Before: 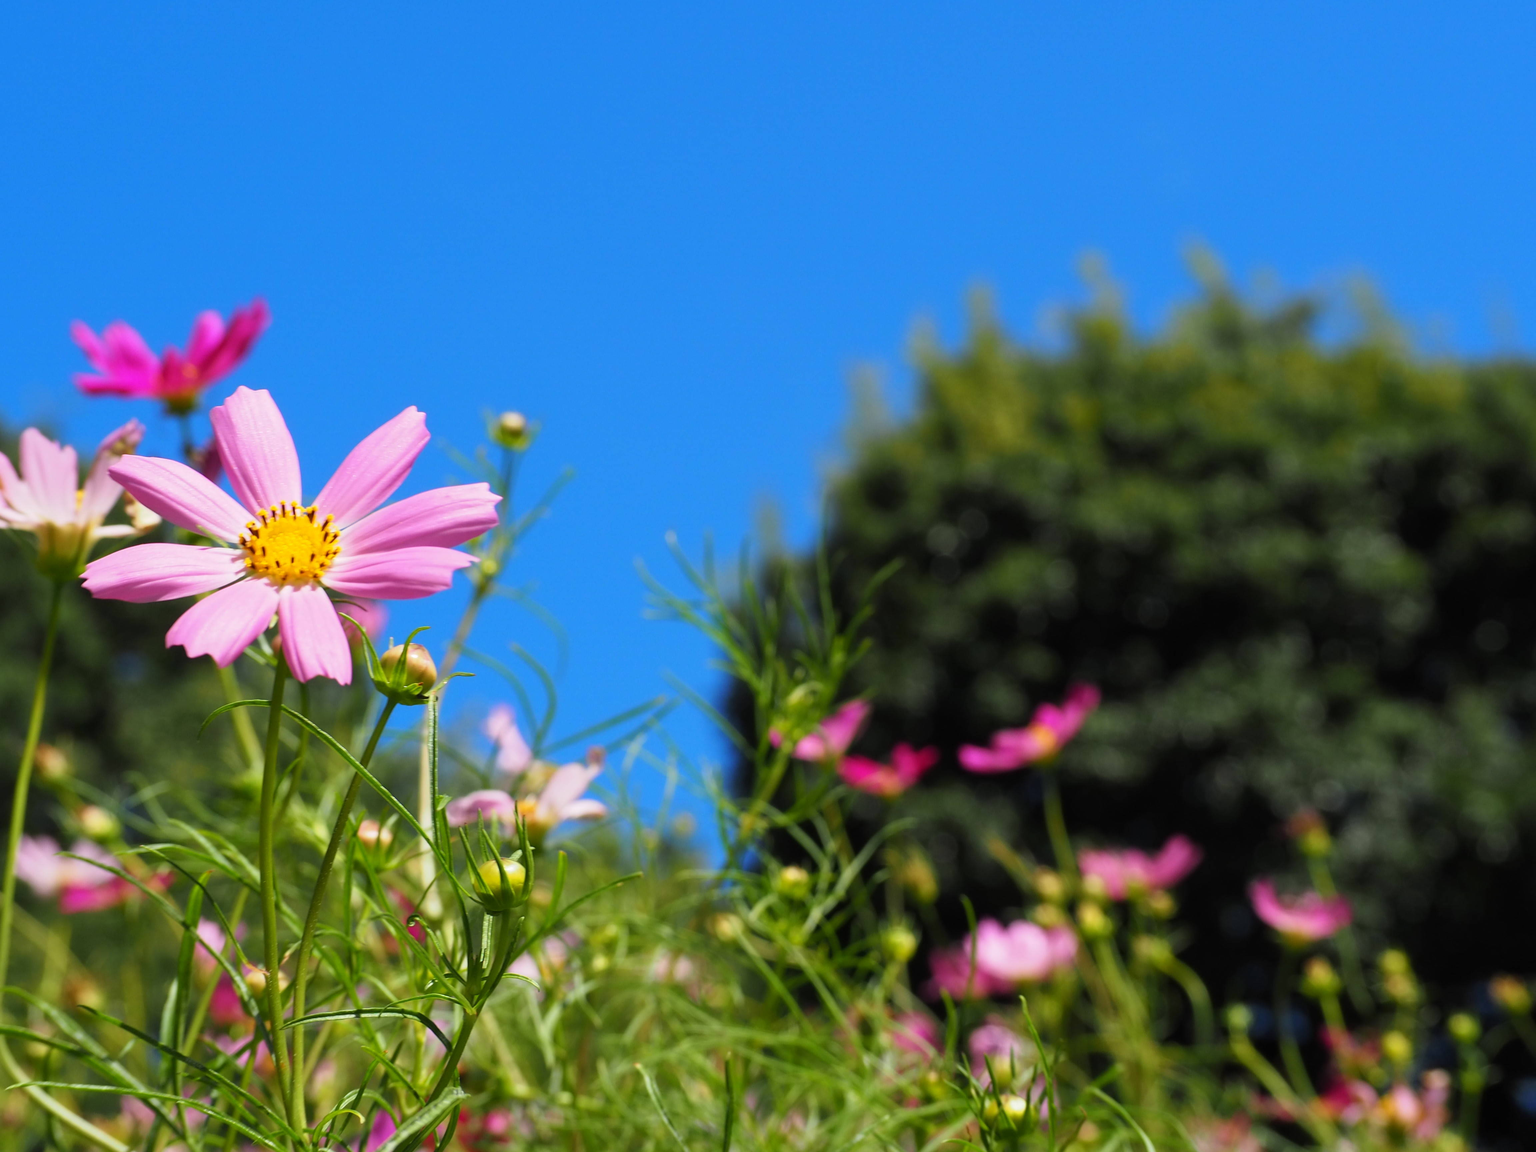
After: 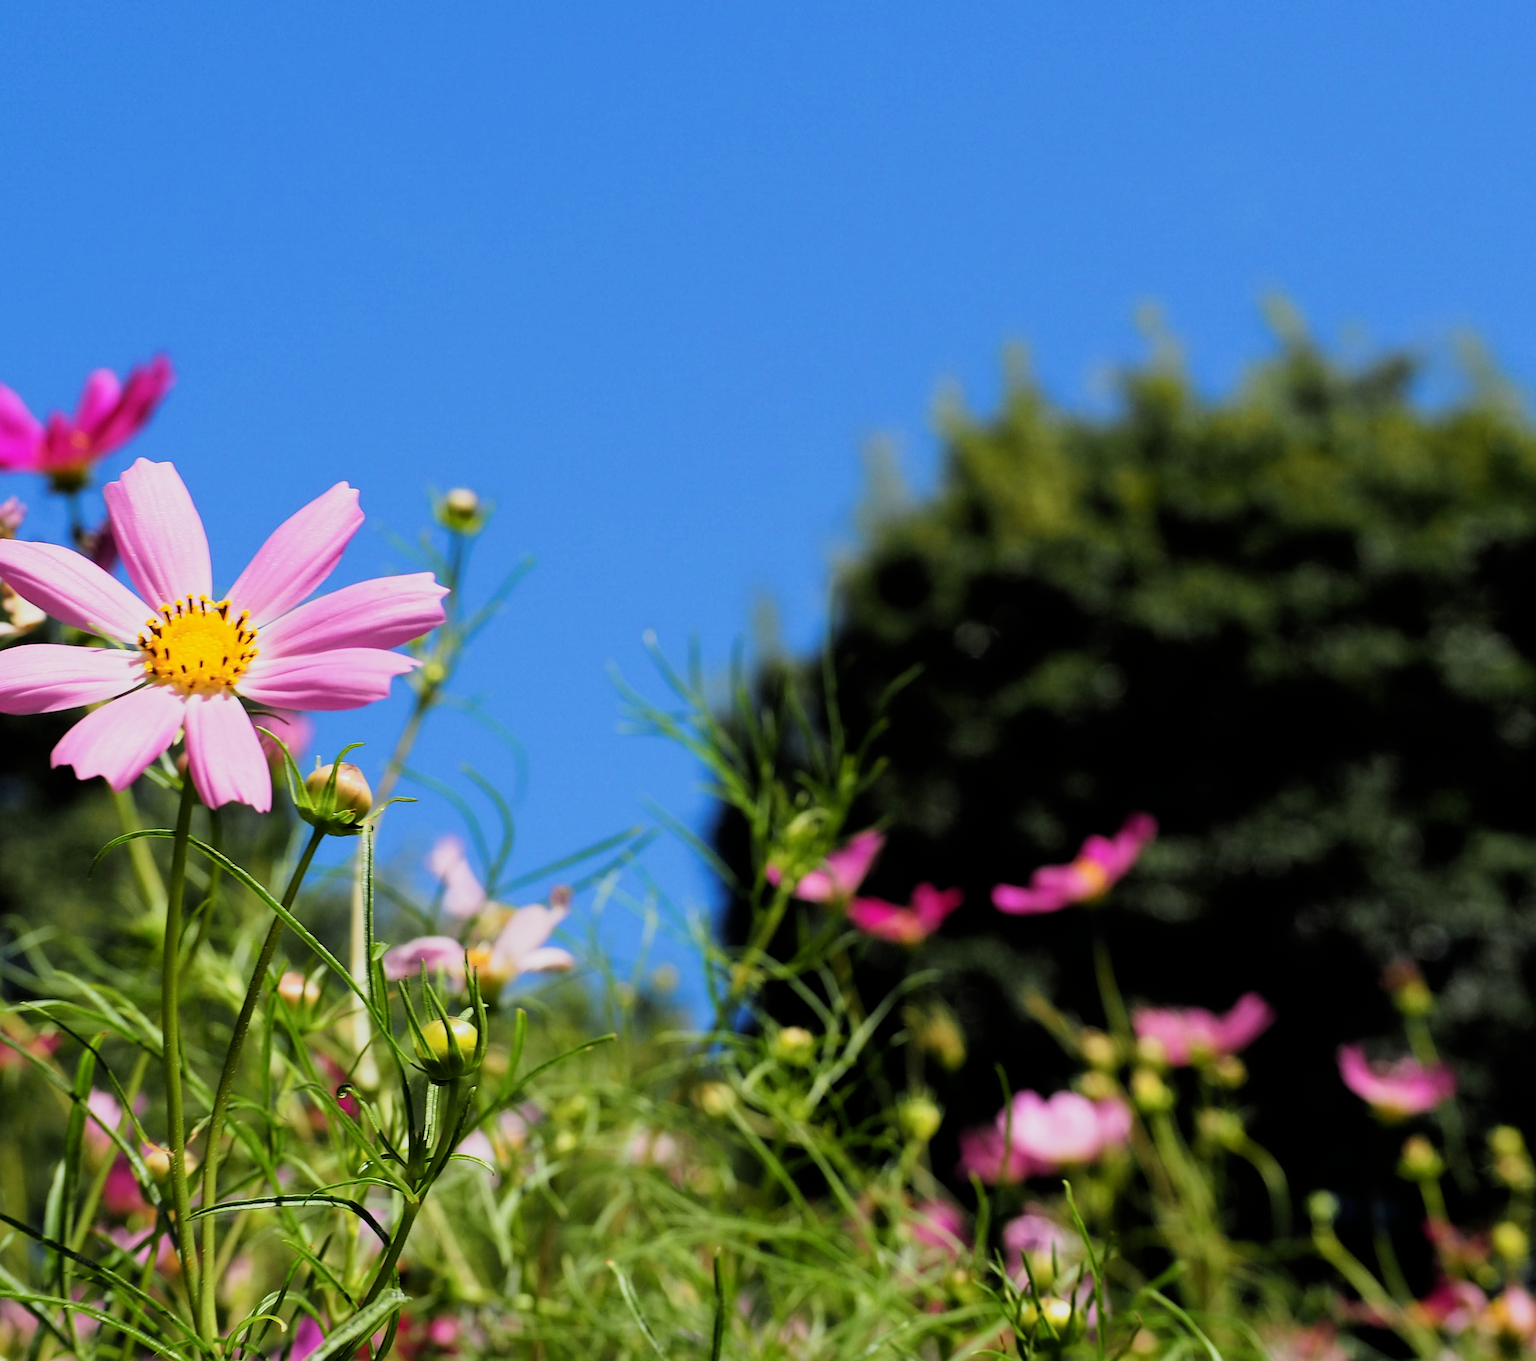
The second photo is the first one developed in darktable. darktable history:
crop: left 8.026%, right 7.374%
filmic rgb: black relative exposure -5 EV, white relative exposure 3.5 EV, hardness 3.19, contrast 1.3, highlights saturation mix -50%
sharpen: on, module defaults
